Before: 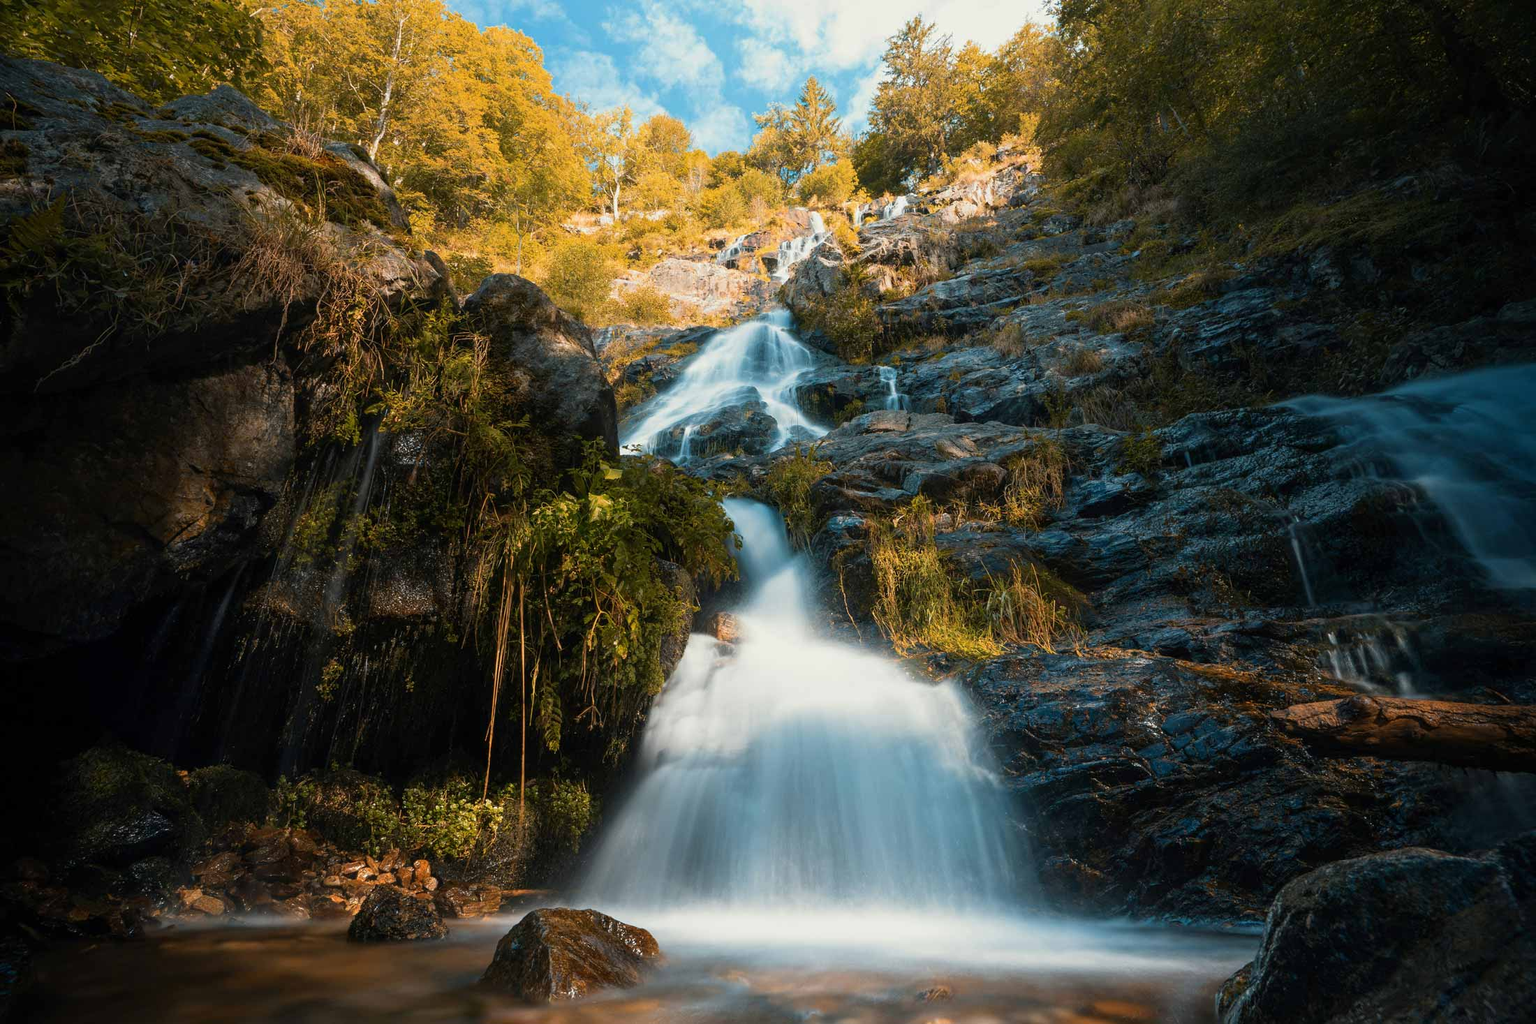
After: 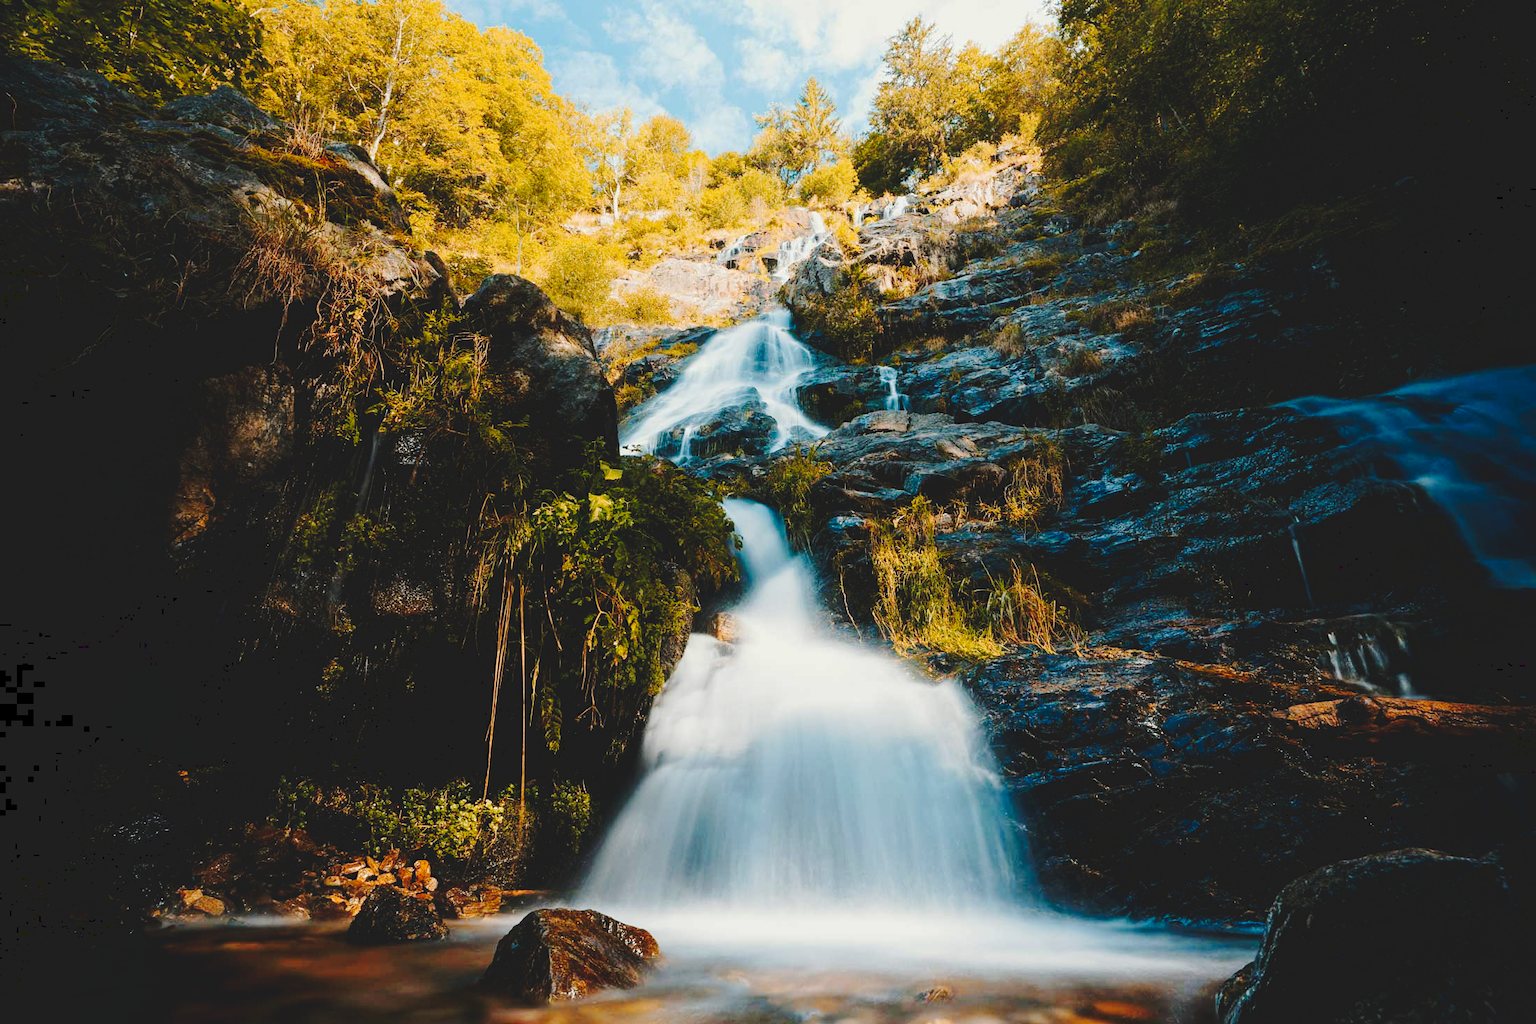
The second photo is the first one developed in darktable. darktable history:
white balance: emerald 1
tone curve: curves: ch0 [(0, 0) (0.003, 0.117) (0.011, 0.115) (0.025, 0.116) (0.044, 0.116) (0.069, 0.112) (0.1, 0.113) (0.136, 0.127) (0.177, 0.148) (0.224, 0.191) (0.277, 0.249) (0.335, 0.363) (0.399, 0.479) (0.468, 0.589) (0.543, 0.664) (0.623, 0.733) (0.709, 0.799) (0.801, 0.852) (0.898, 0.914) (1, 1)], preserve colors none
